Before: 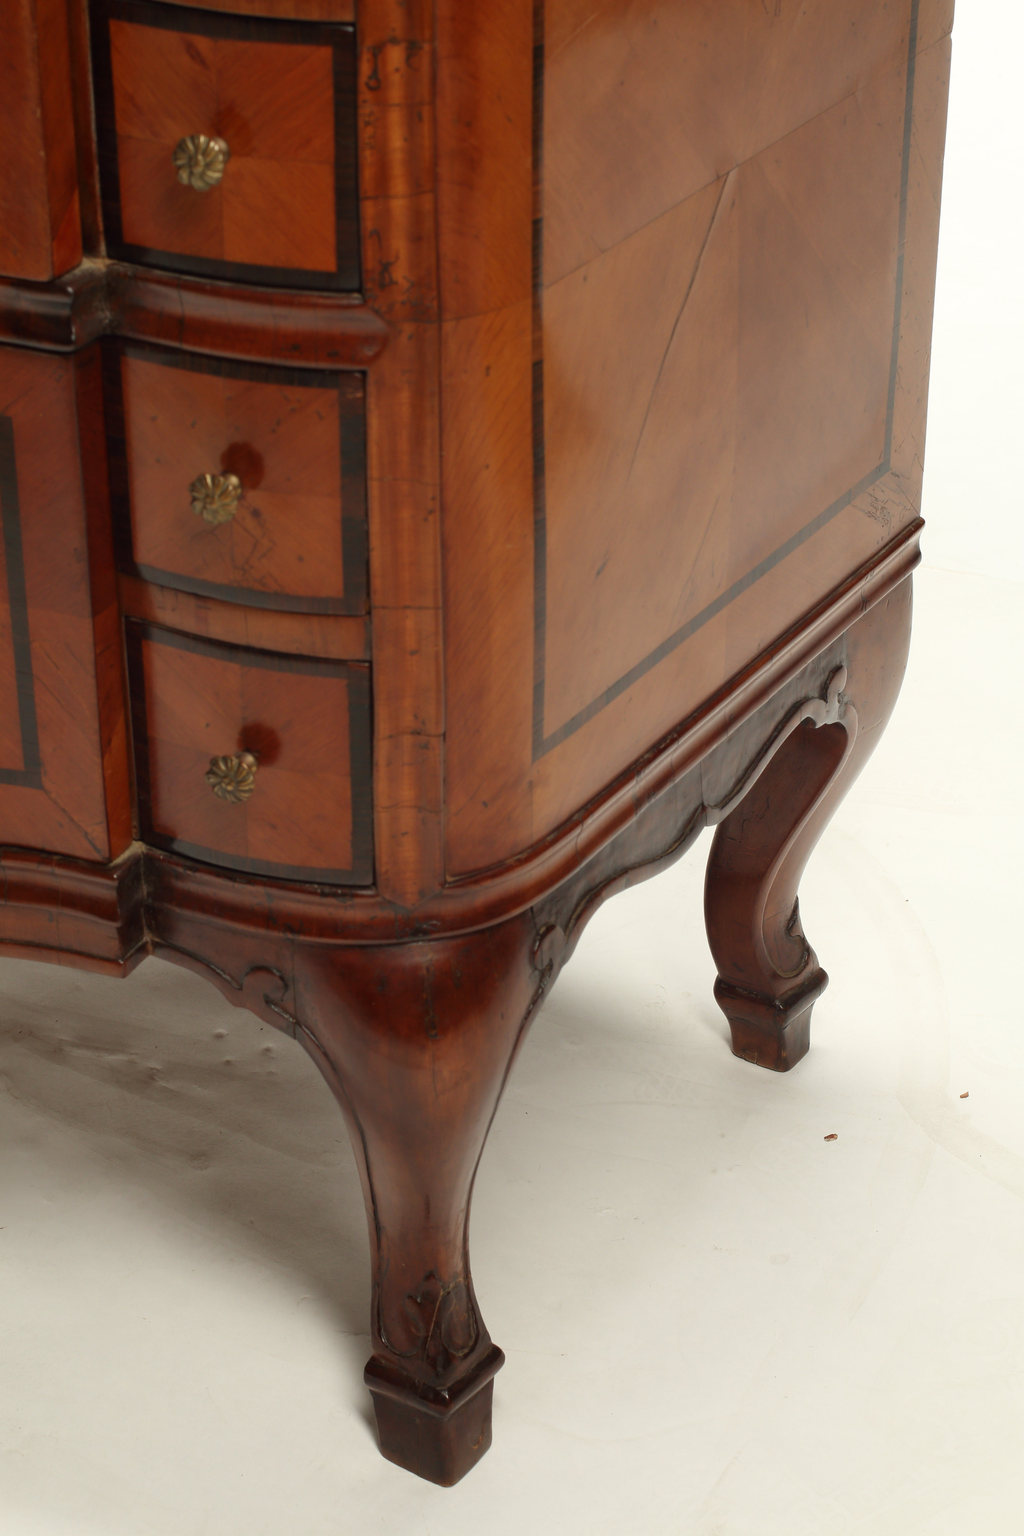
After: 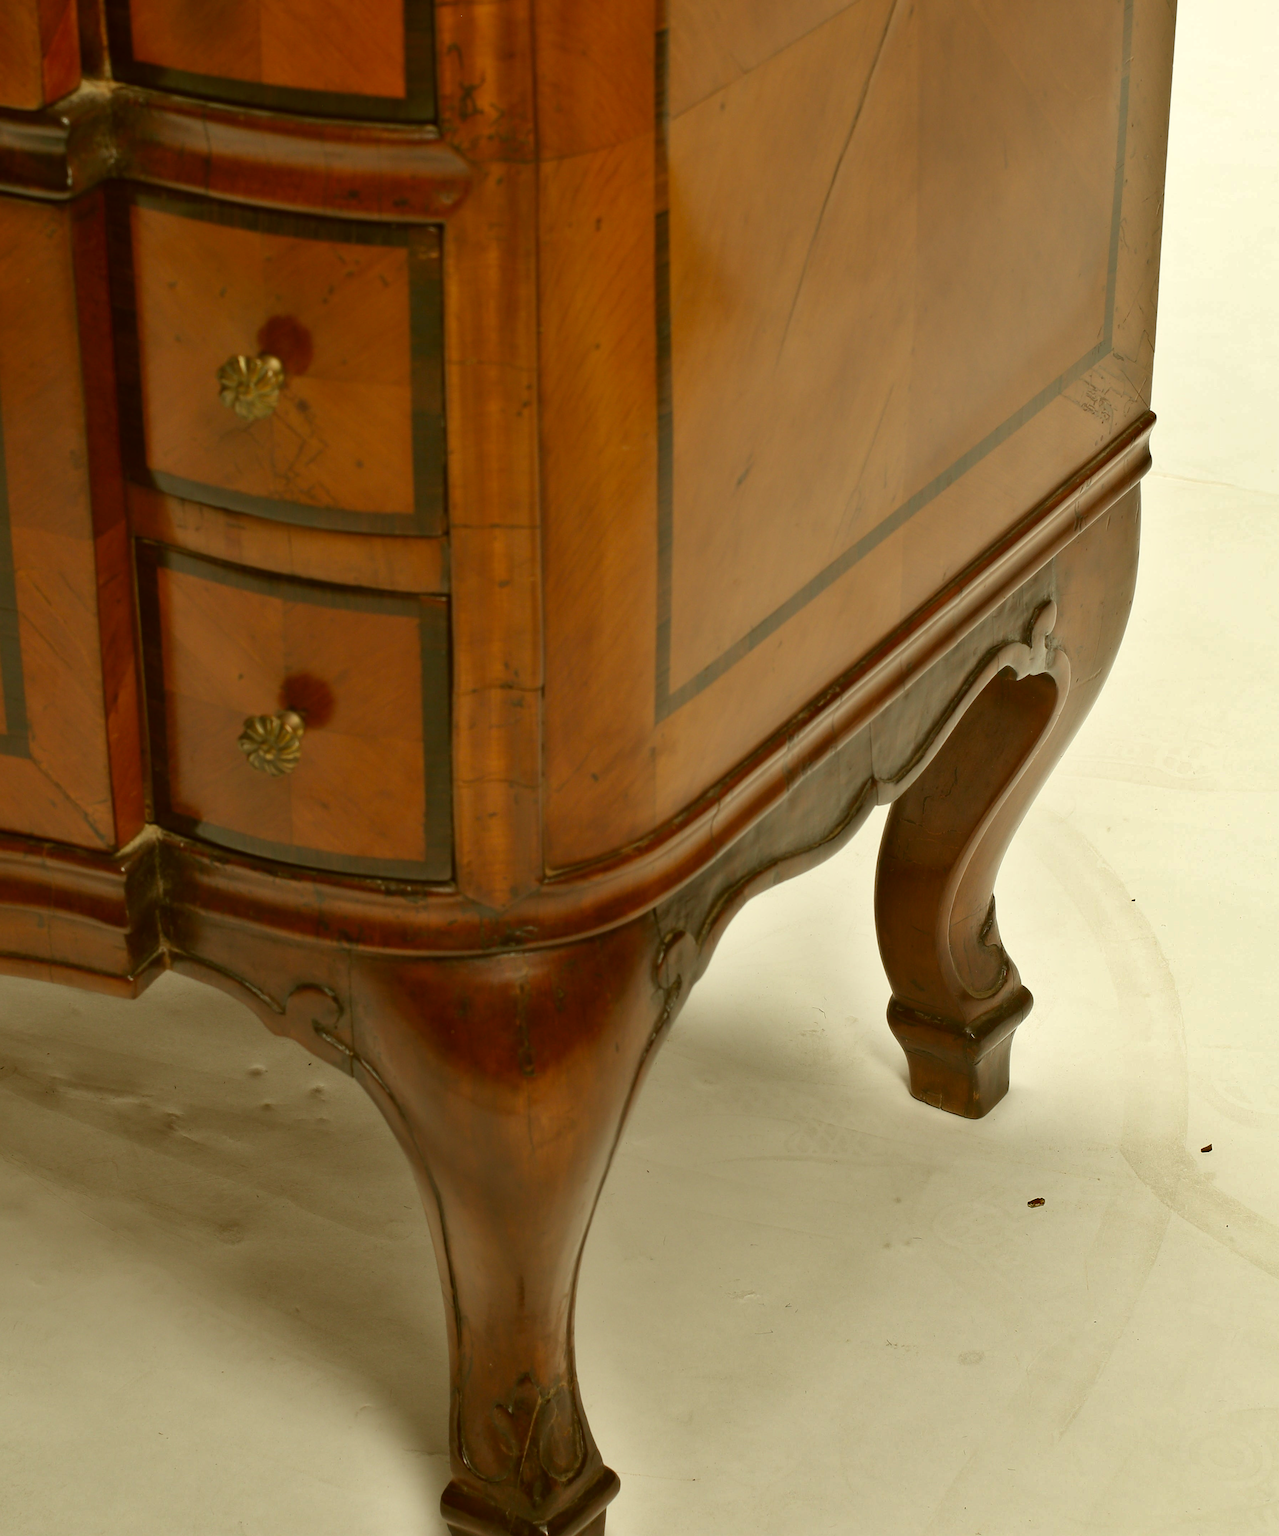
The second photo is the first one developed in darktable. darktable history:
crop and rotate: left 1.887%, top 12.722%, right 0.203%, bottom 8.907%
color correction: highlights a* -1.47, highlights b* 10.58, shadows a* 0.801, shadows b* 19.95
shadows and highlights: shadows 30.58, highlights -62.46, soften with gaussian
